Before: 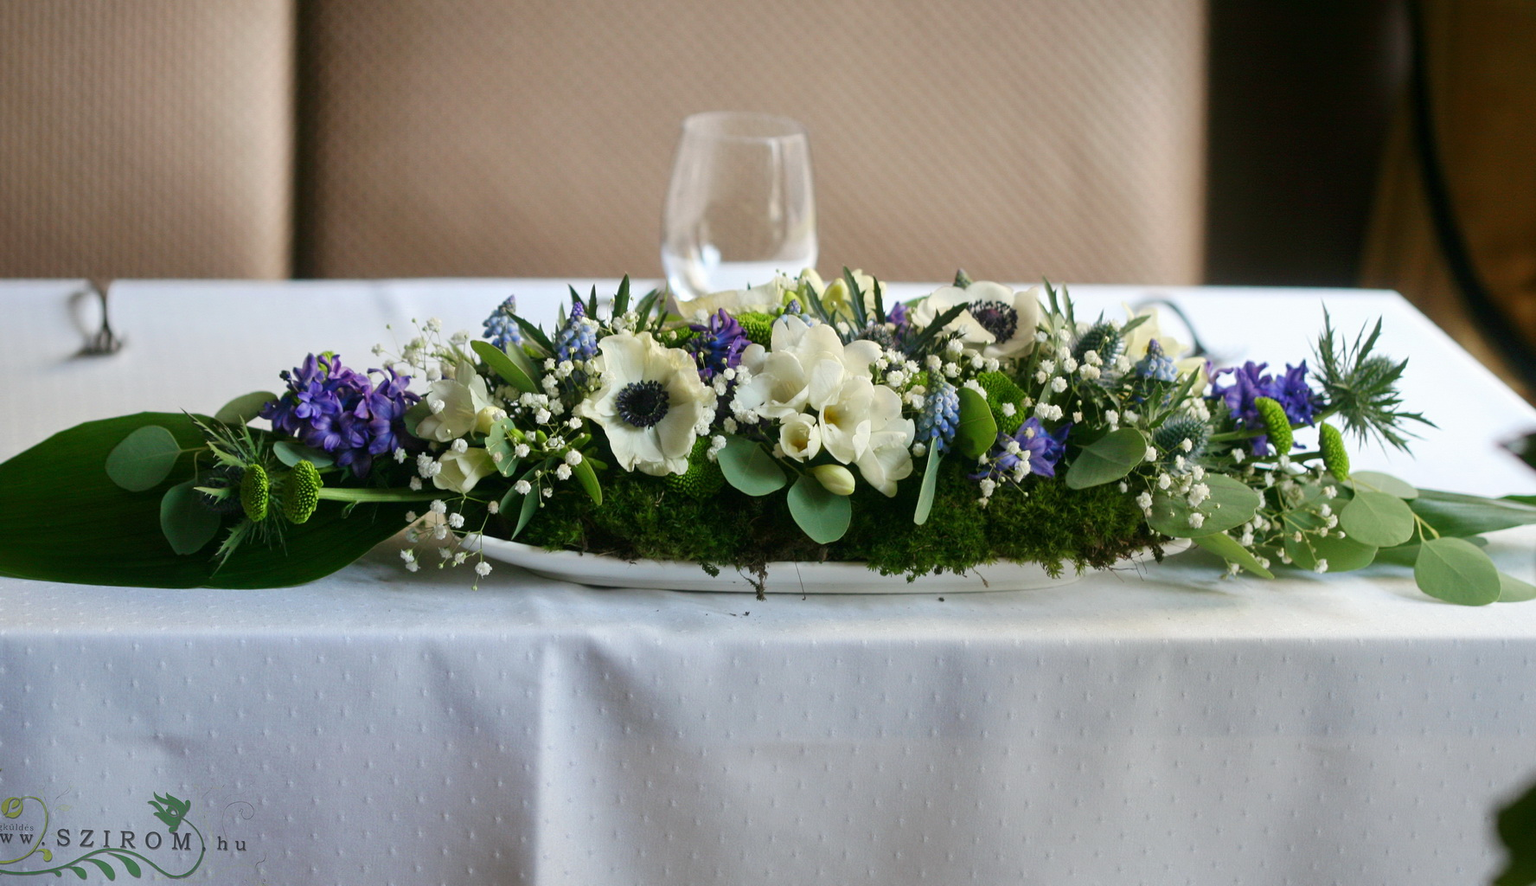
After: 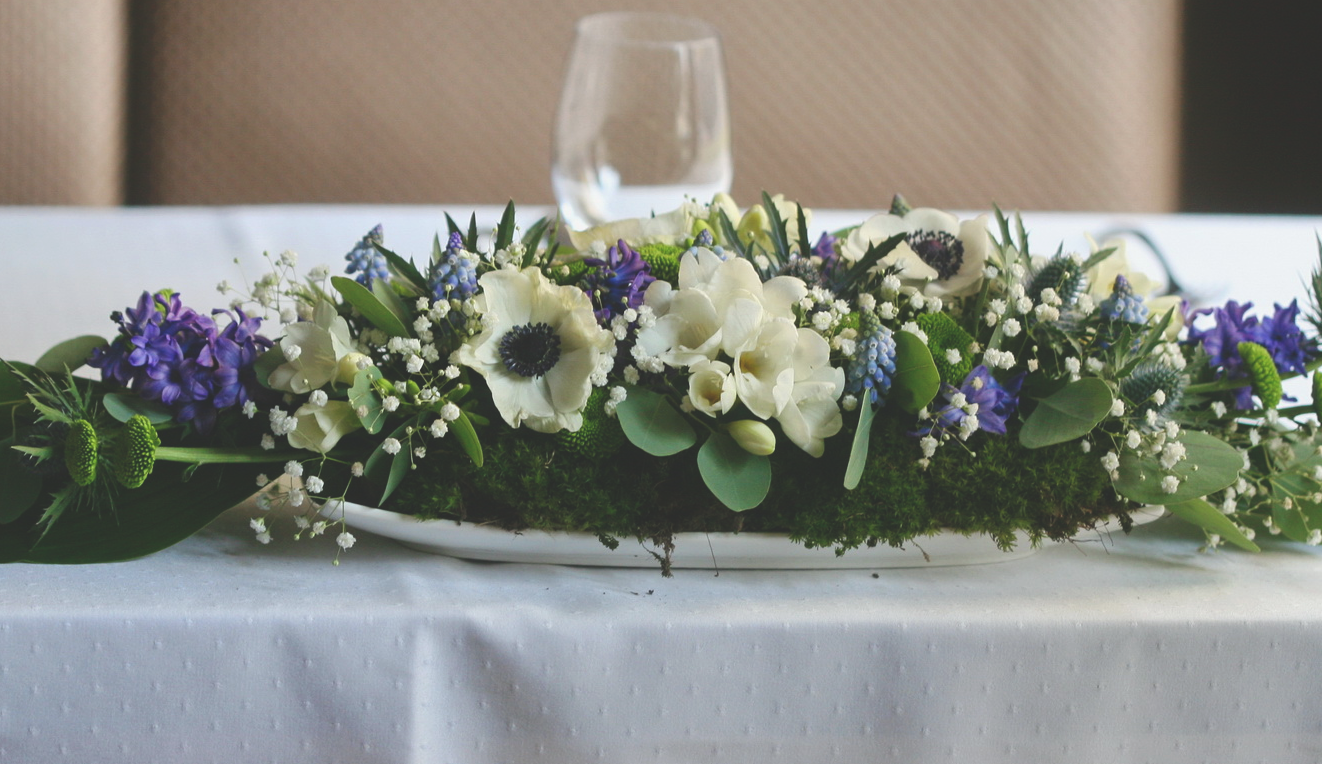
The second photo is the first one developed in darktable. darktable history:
crop and rotate: left 12.027%, top 11.433%, right 13.487%, bottom 13.883%
exposure: black level correction -0.026, exposure -0.12 EV, compensate highlight preservation false
